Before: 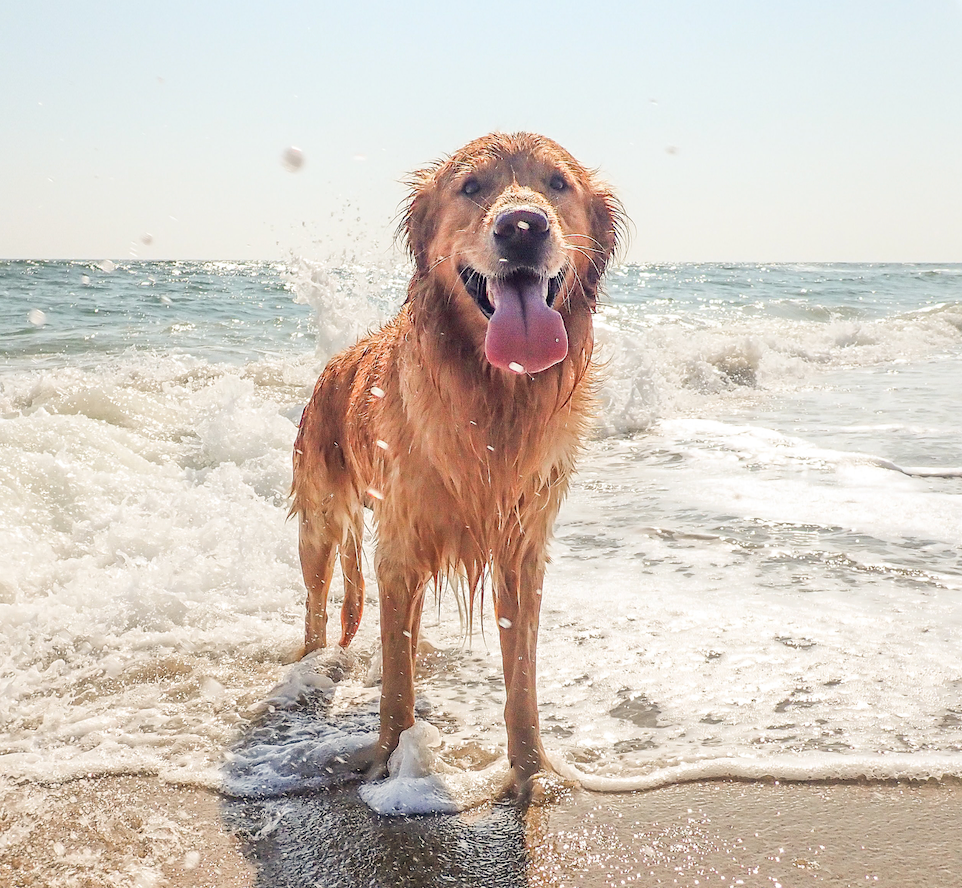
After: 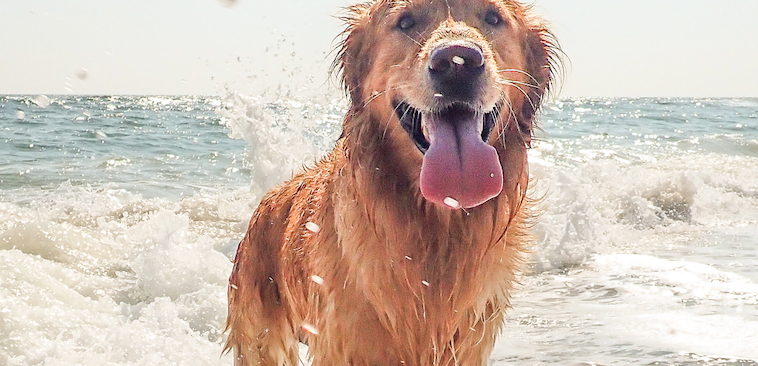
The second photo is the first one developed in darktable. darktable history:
crop: left 6.849%, top 18.685%, right 14.351%, bottom 40.069%
